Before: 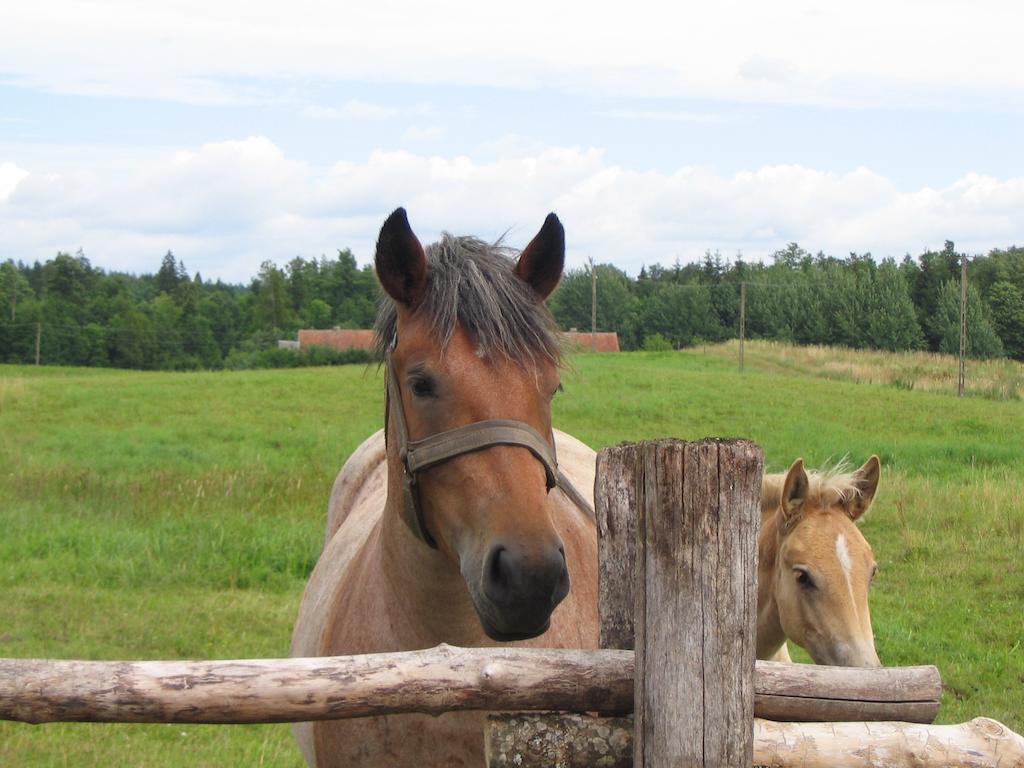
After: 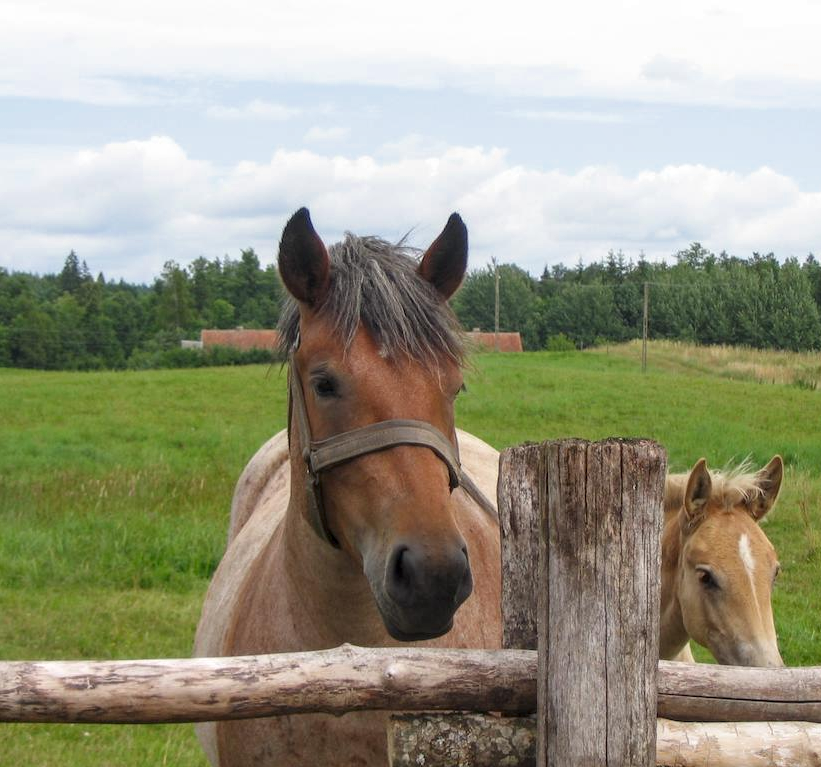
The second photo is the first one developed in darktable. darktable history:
crop and rotate: left 9.514%, right 10.217%
local contrast: on, module defaults
color zones: curves: ch0 [(0, 0.425) (0.143, 0.422) (0.286, 0.42) (0.429, 0.419) (0.571, 0.419) (0.714, 0.42) (0.857, 0.422) (1, 0.425)]
